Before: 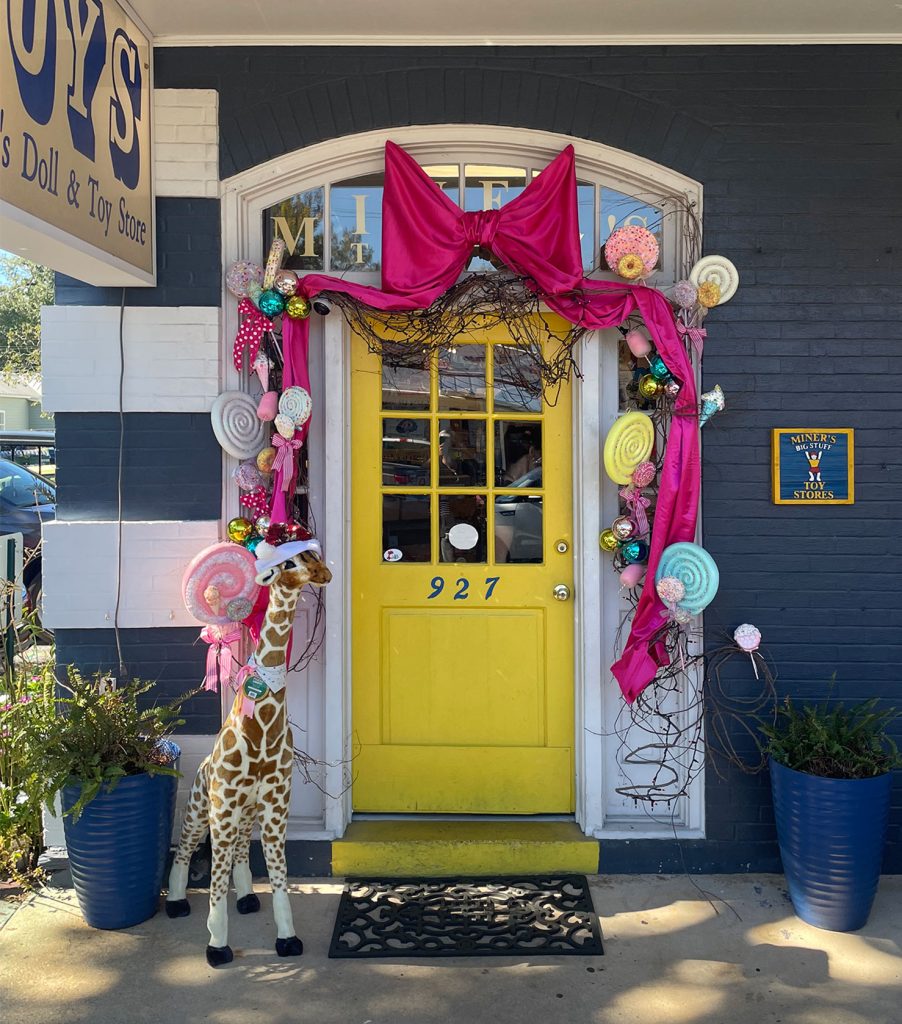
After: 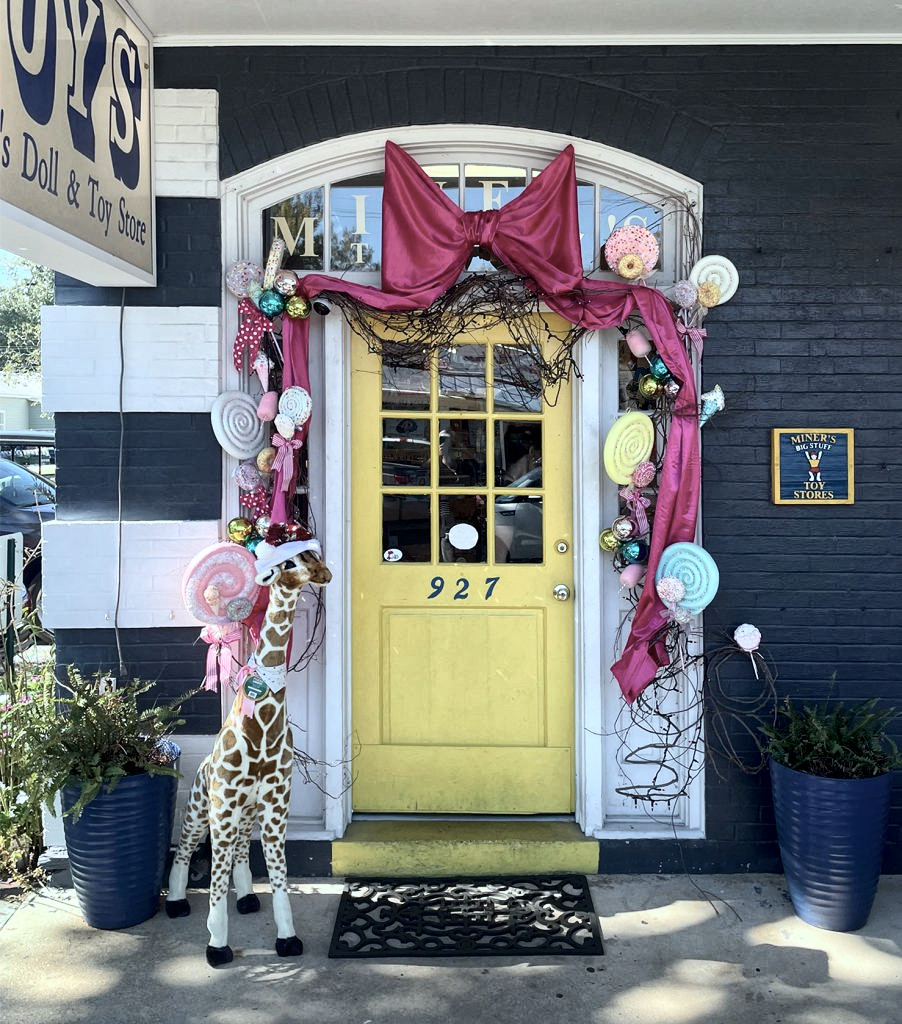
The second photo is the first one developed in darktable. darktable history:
color calibration: illuminant Planckian (black body), x 0.378, y 0.375, temperature 4065 K
contrast brightness saturation: contrast 0.25, saturation -0.31
global tonemap: drago (1, 100), detail 1
